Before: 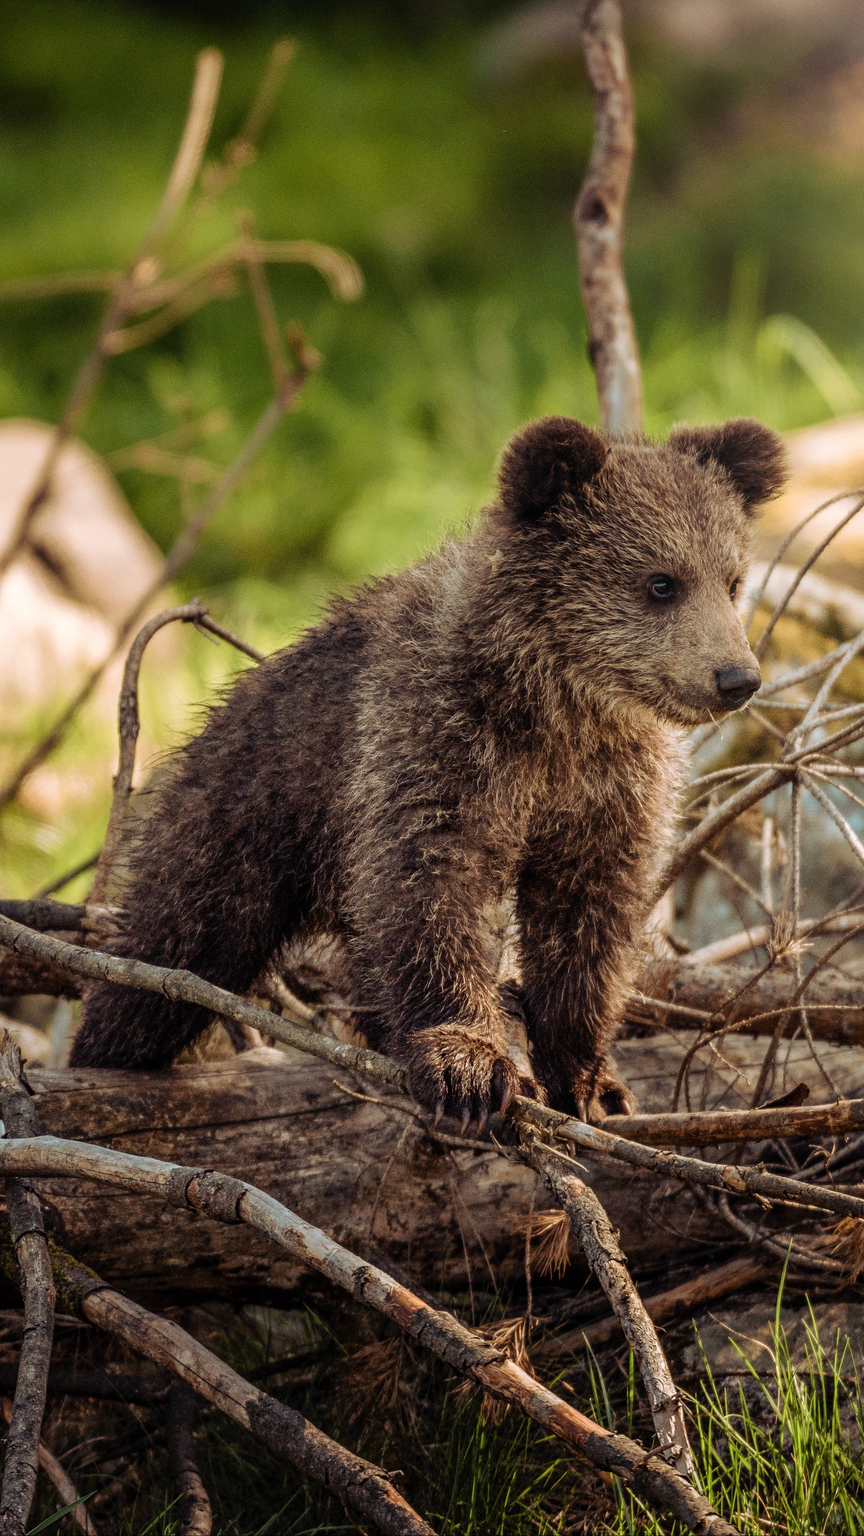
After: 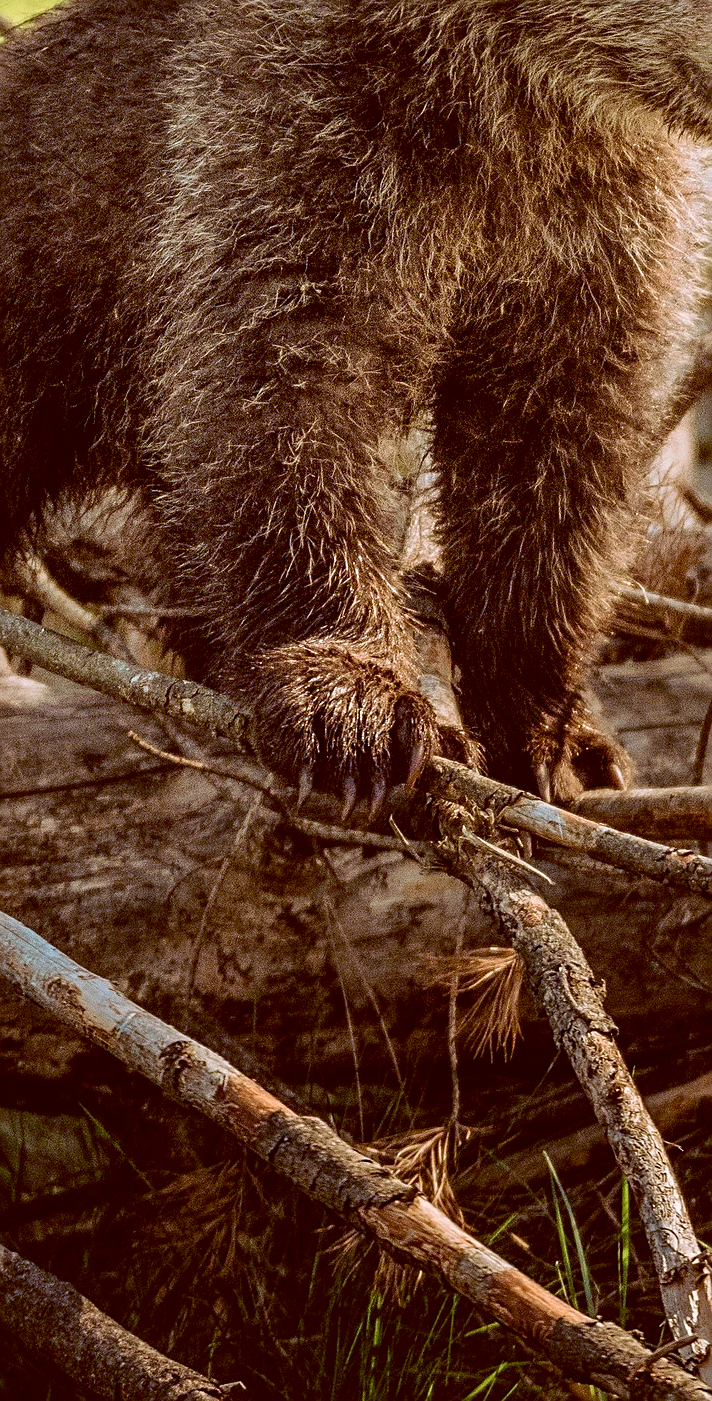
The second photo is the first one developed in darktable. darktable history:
velvia: on, module defaults
color balance: lift [1, 1.015, 1.004, 0.985], gamma [1, 0.958, 0.971, 1.042], gain [1, 0.956, 0.977, 1.044]
sharpen: on, module defaults
crop: left 29.672%, top 41.786%, right 20.851%, bottom 3.487%
